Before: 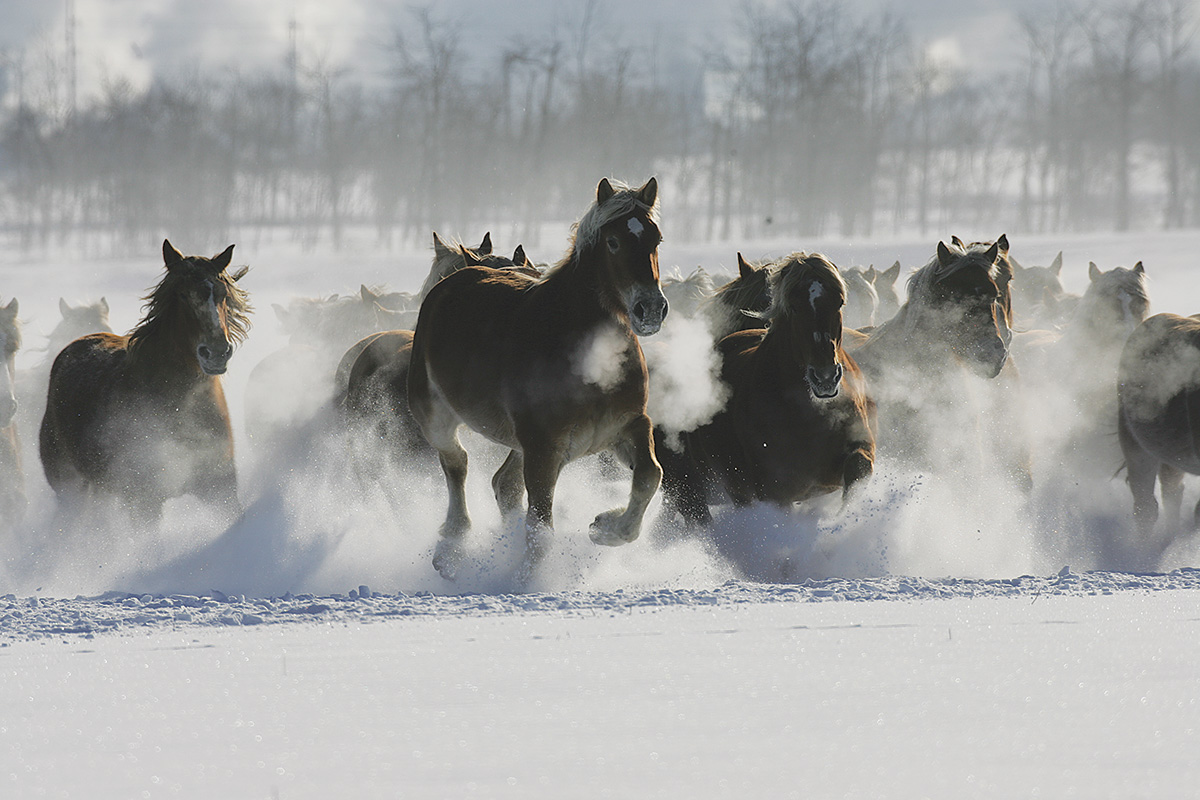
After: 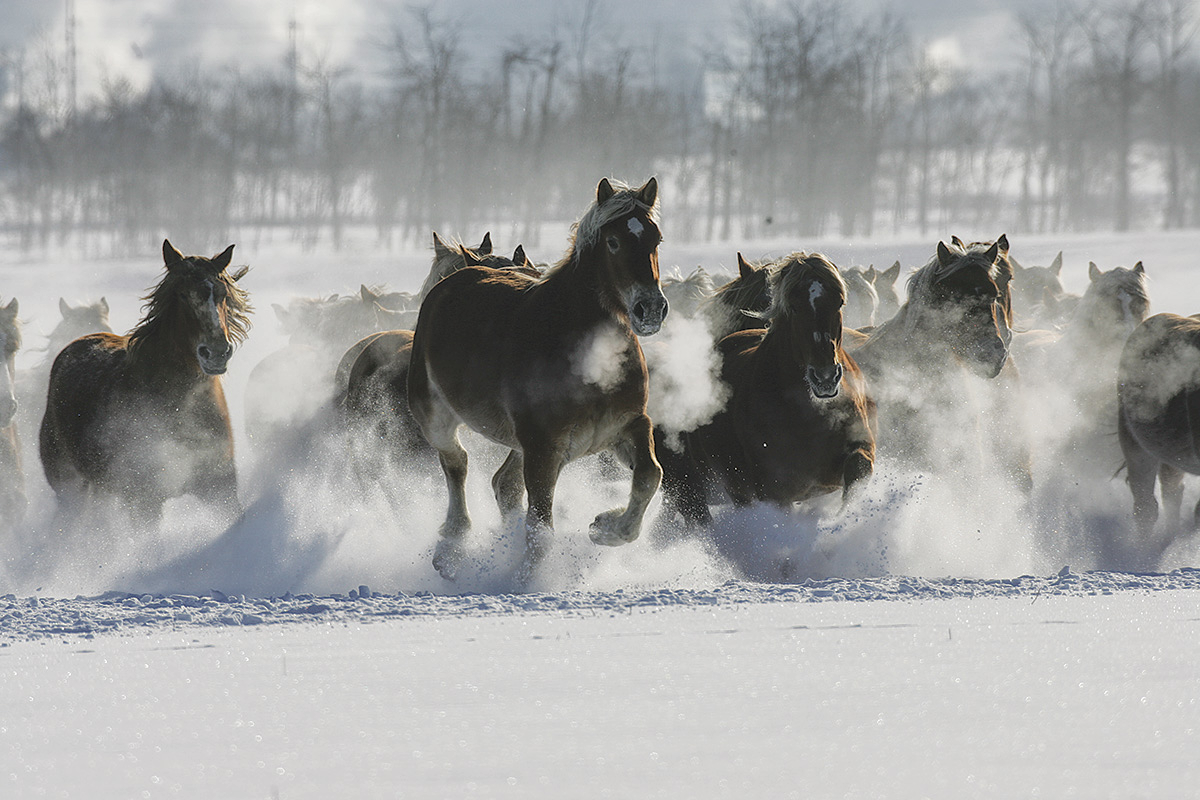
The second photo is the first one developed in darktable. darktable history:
local contrast: highlights 92%, shadows 86%, detail 160%, midtone range 0.2
